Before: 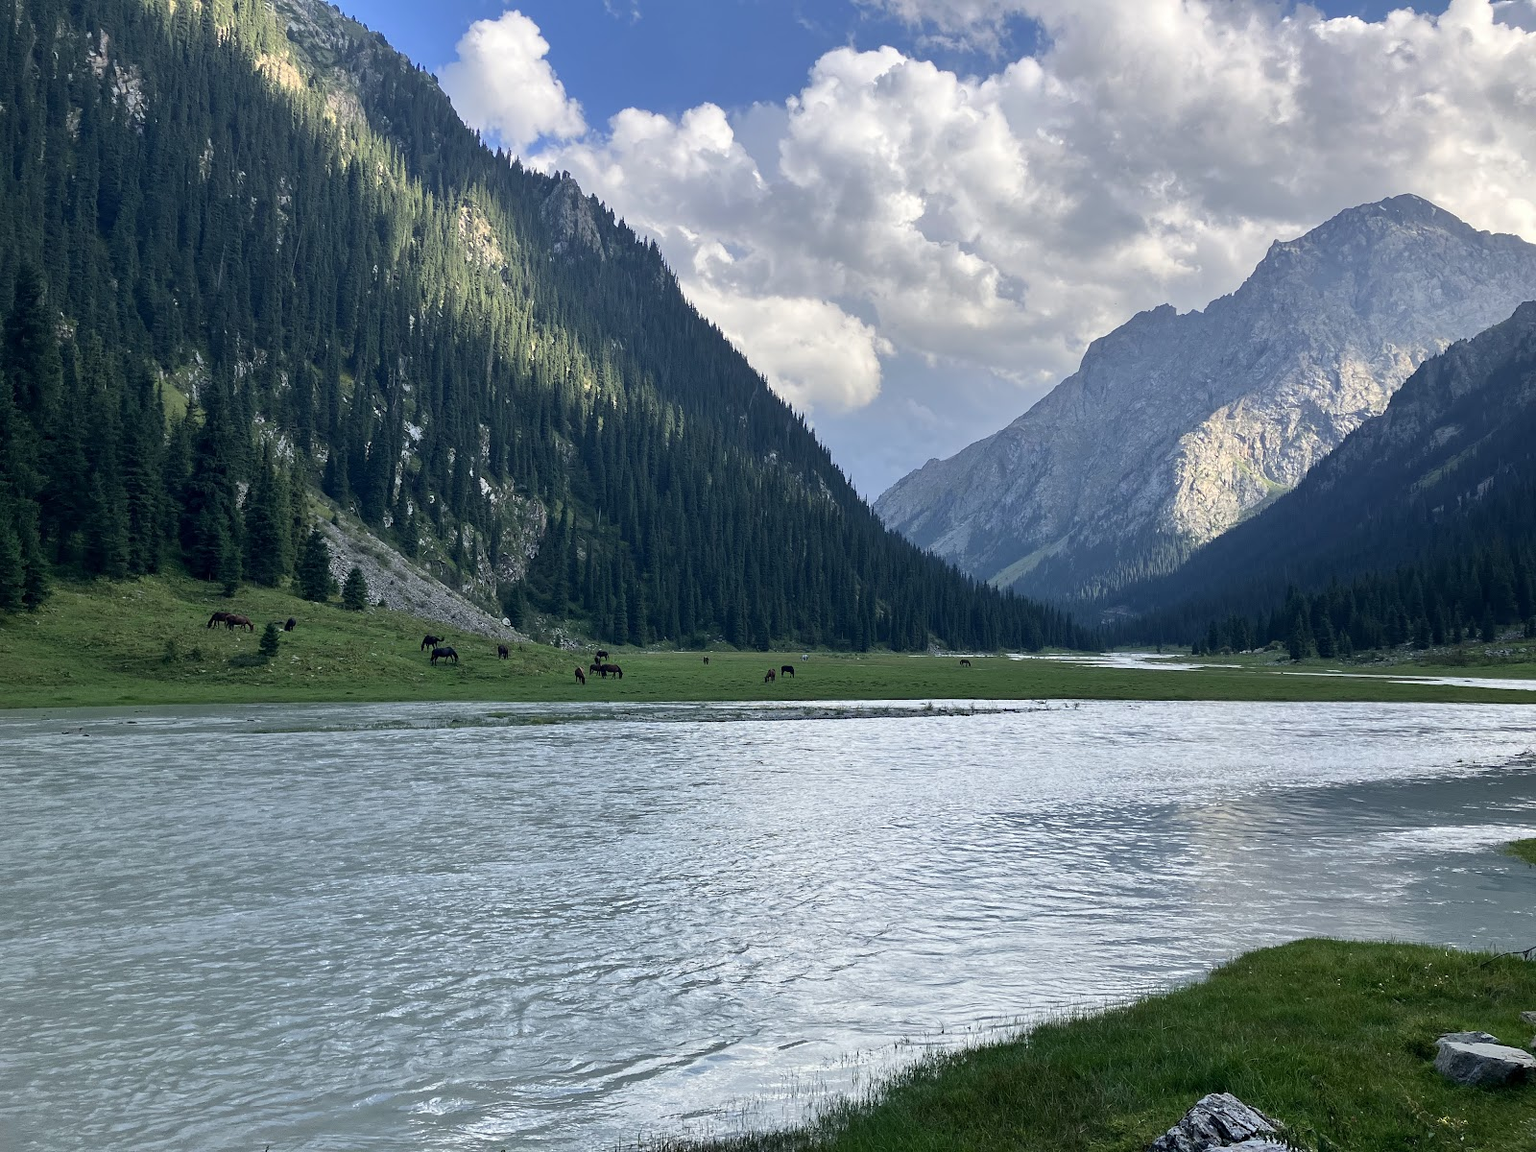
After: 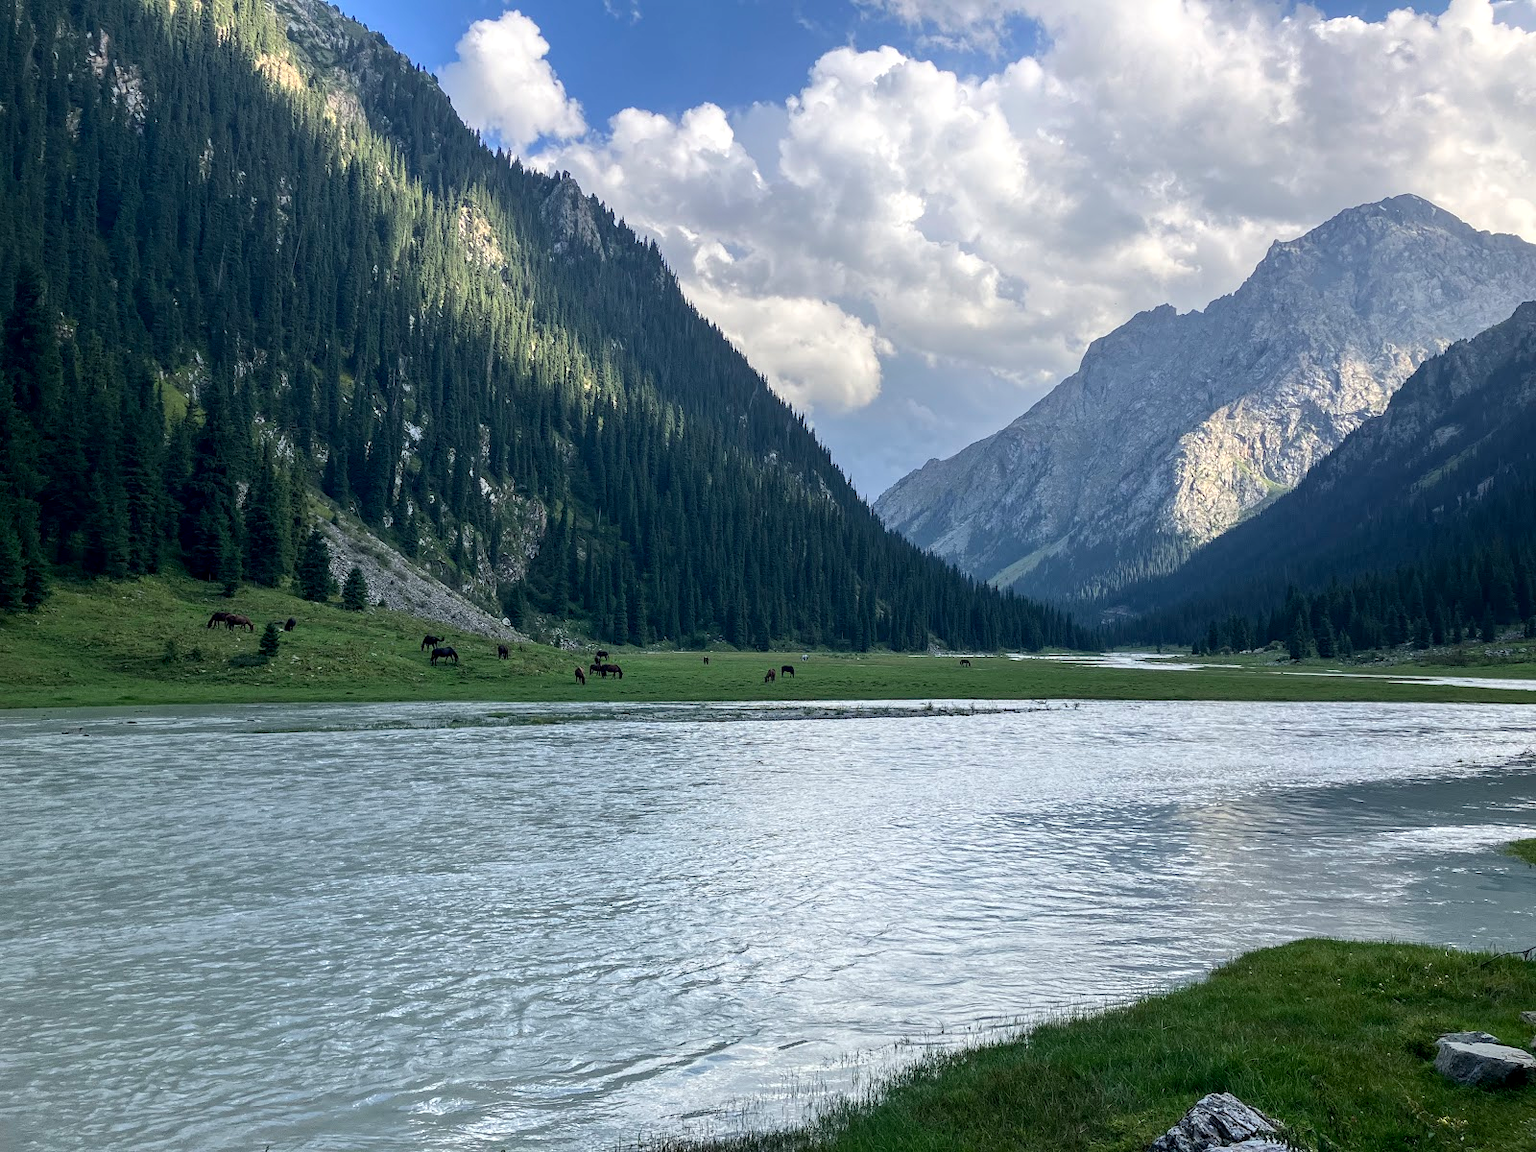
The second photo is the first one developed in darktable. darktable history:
shadows and highlights: shadows -39.62, highlights 63.75, shadows color adjustment 98.02%, highlights color adjustment 58.36%, soften with gaussian
local contrast: highlights 55%, shadows 52%, detail 130%, midtone range 0.446
